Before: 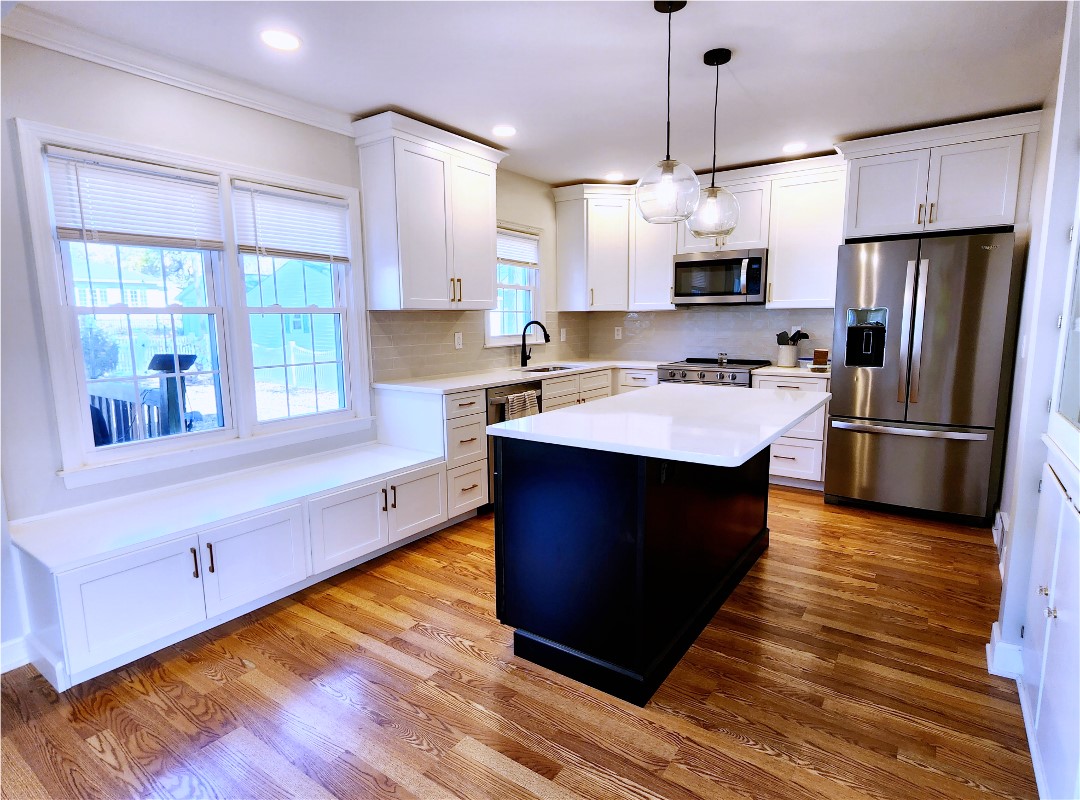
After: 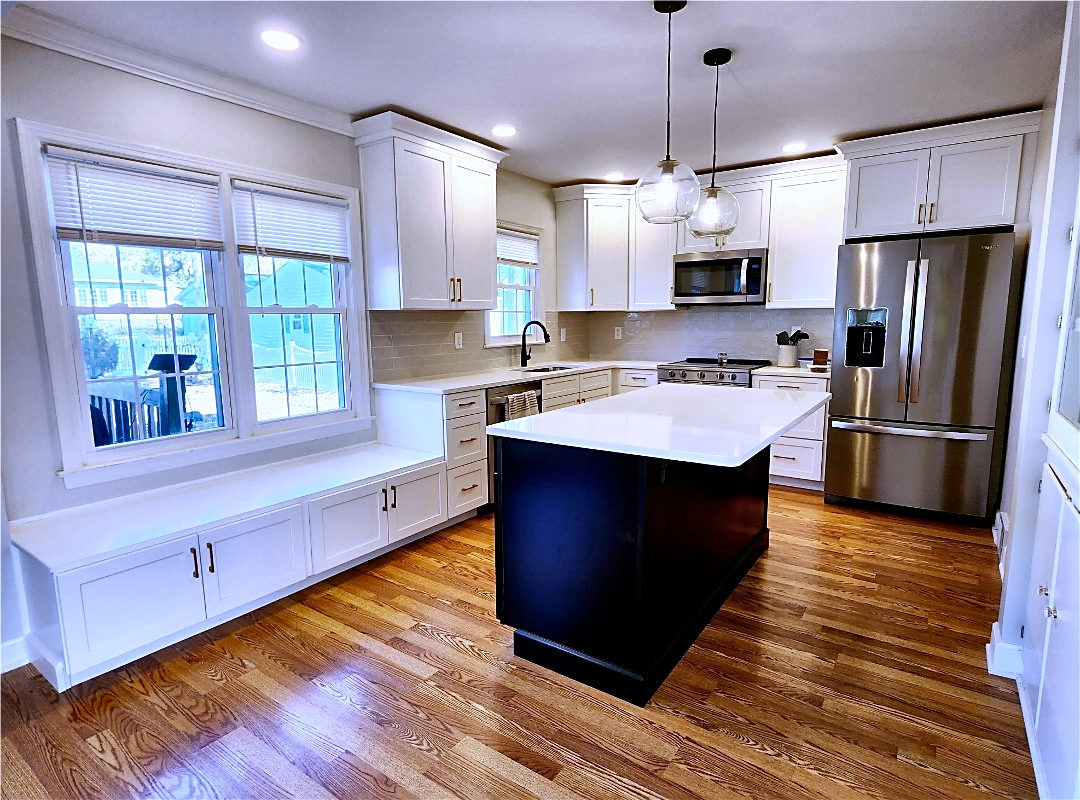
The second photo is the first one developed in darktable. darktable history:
shadows and highlights: low approximation 0.01, soften with gaussian
white balance: red 0.98, blue 1.034
local contrast: mode bilateral grid, contrast 20, coarseness 50, detail 120%, midtone range 0.2
sharpen: on, module defaults
